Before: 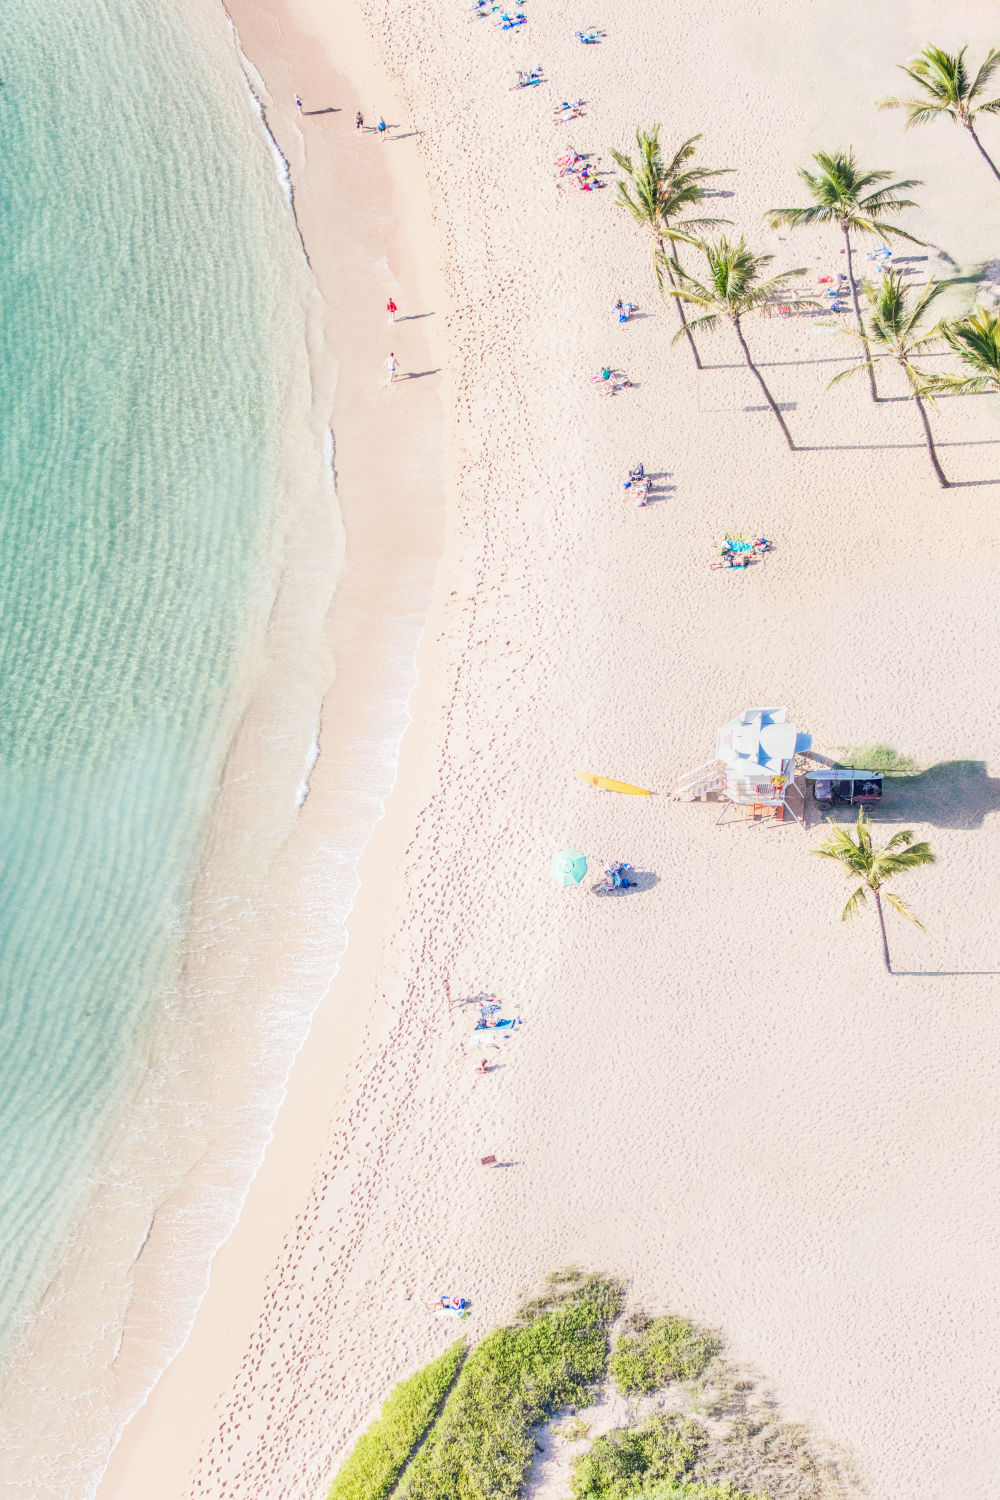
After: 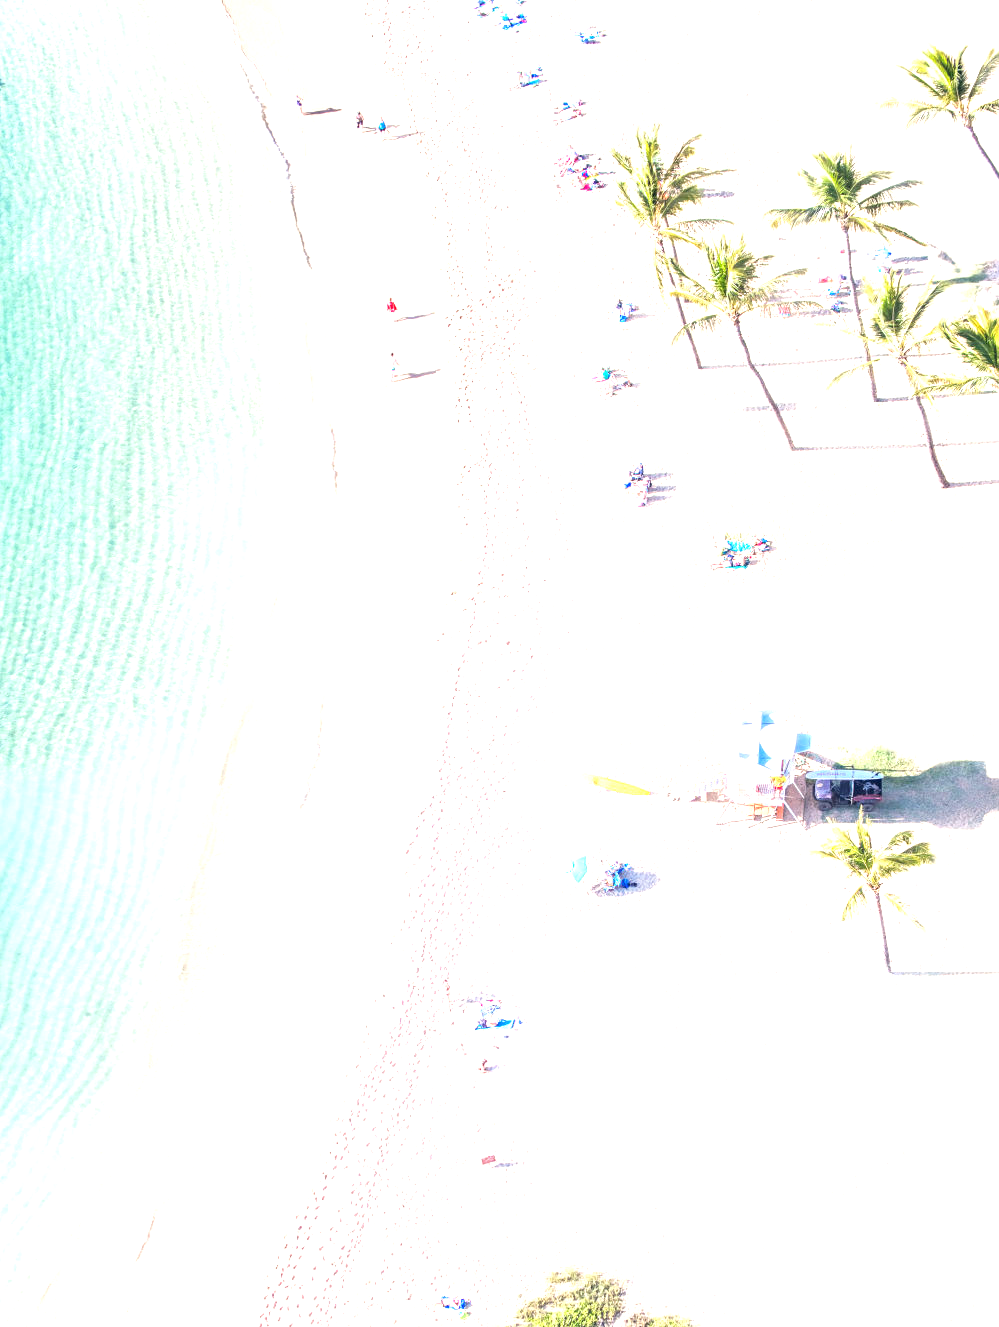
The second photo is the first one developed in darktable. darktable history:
crop and rotate: top 0%, bottom 11.49%
exposure: black level correction 0, exposure 1 EV, compensate highlight preservation false
